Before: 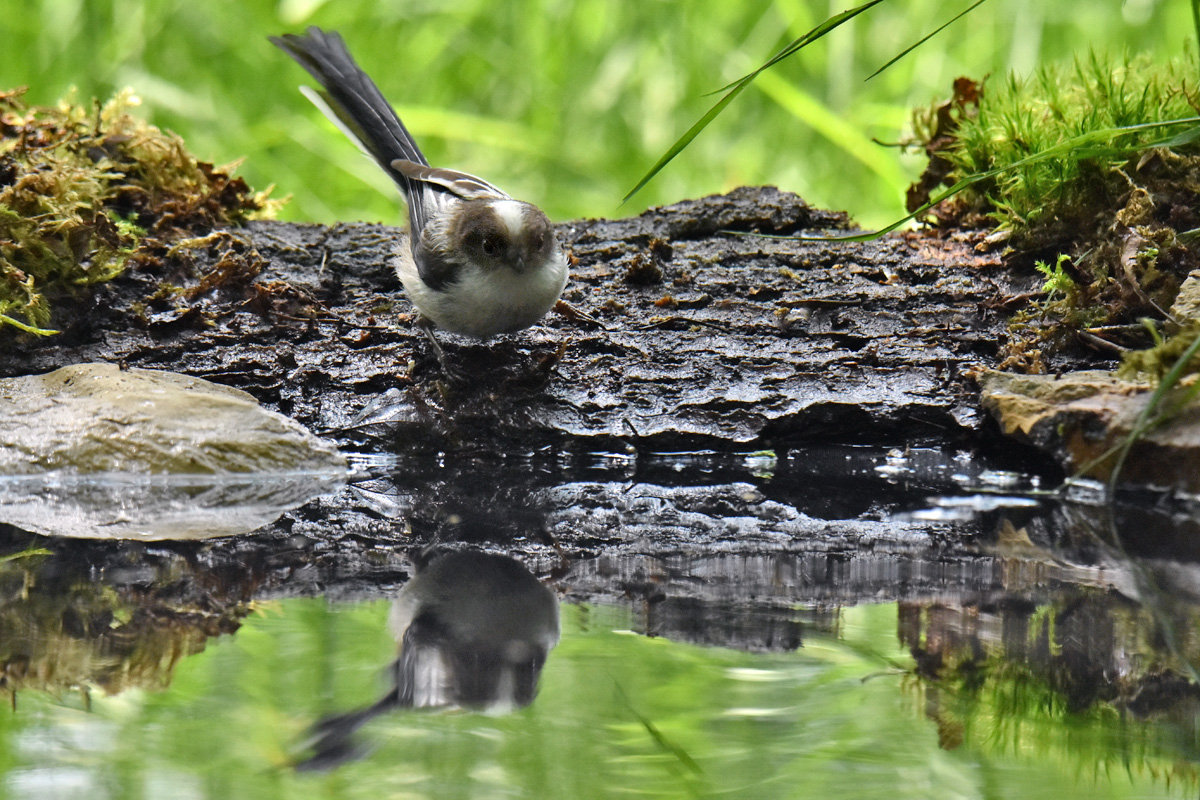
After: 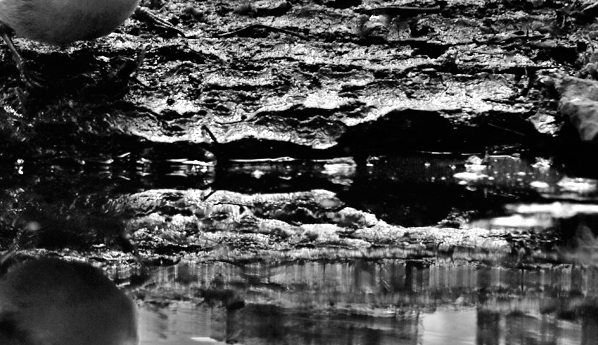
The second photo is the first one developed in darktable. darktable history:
crop: left 35.137%, top 36.726%, right 14.998%, bottom 20.117%
color zones: curves: ch0 [(0, 0.613) (0.01, 0.613) (0.245, 0.448) (0.498, 0.529) (0.642, 0.665) (0.879, 0.777) (0.99, 0.613)]; ch1 [(0, 0) (0.143, 0) (0.286, 0) (0.429, 0) (0.571, 0) (0.714, 0) (0.857, 0)]
tone curve: curves: ch0 [(0, 0) (0.003, 0) (0.011, 0.001) (0.025, 0.003) (0.044, 0.006) (0.069, 0.009) (0.1, 0.013) (0.136, 0.032) (0.177, 0.067) (0.224, 0.121) (0.277, 0.185) (0.335, 0.255) (0.399, 0.333) (0.468, 0.417) (0.543, 0.508) (0.623, 0.606) (0.709, 0.71) (0.801, 0.819) (0.898, 0.926) (1, 1)], color space Lab, independent channels, preserve colors none
